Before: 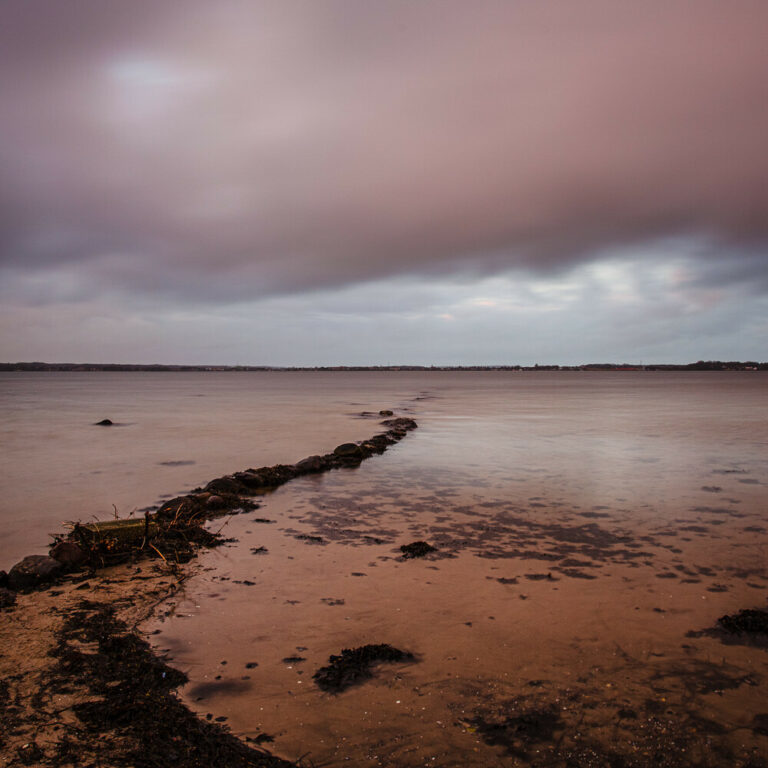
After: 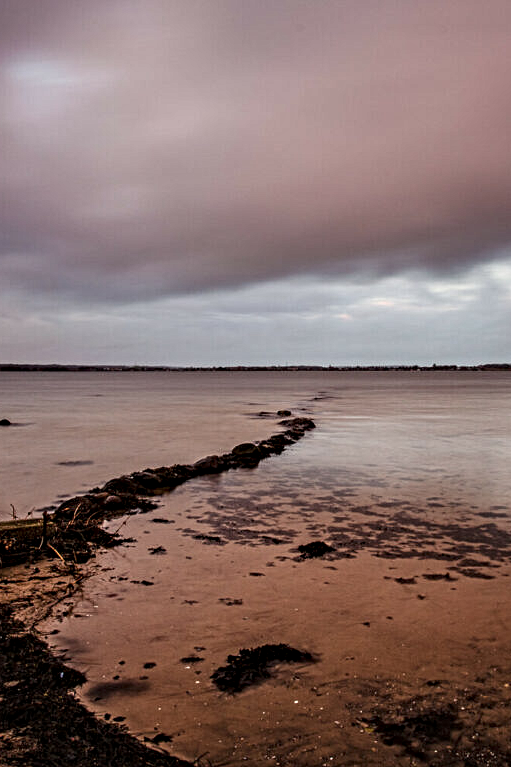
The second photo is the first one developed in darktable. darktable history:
crop and rotate: left 13.342%, right 19.991%
contrast equalizer: octaves 7, y [[0.5, 0.542, 0.583, 0.625, 0.667, 0.708], [0.5 ×6], [0.5 ×6], [0 ×6], [0 ×6]]
